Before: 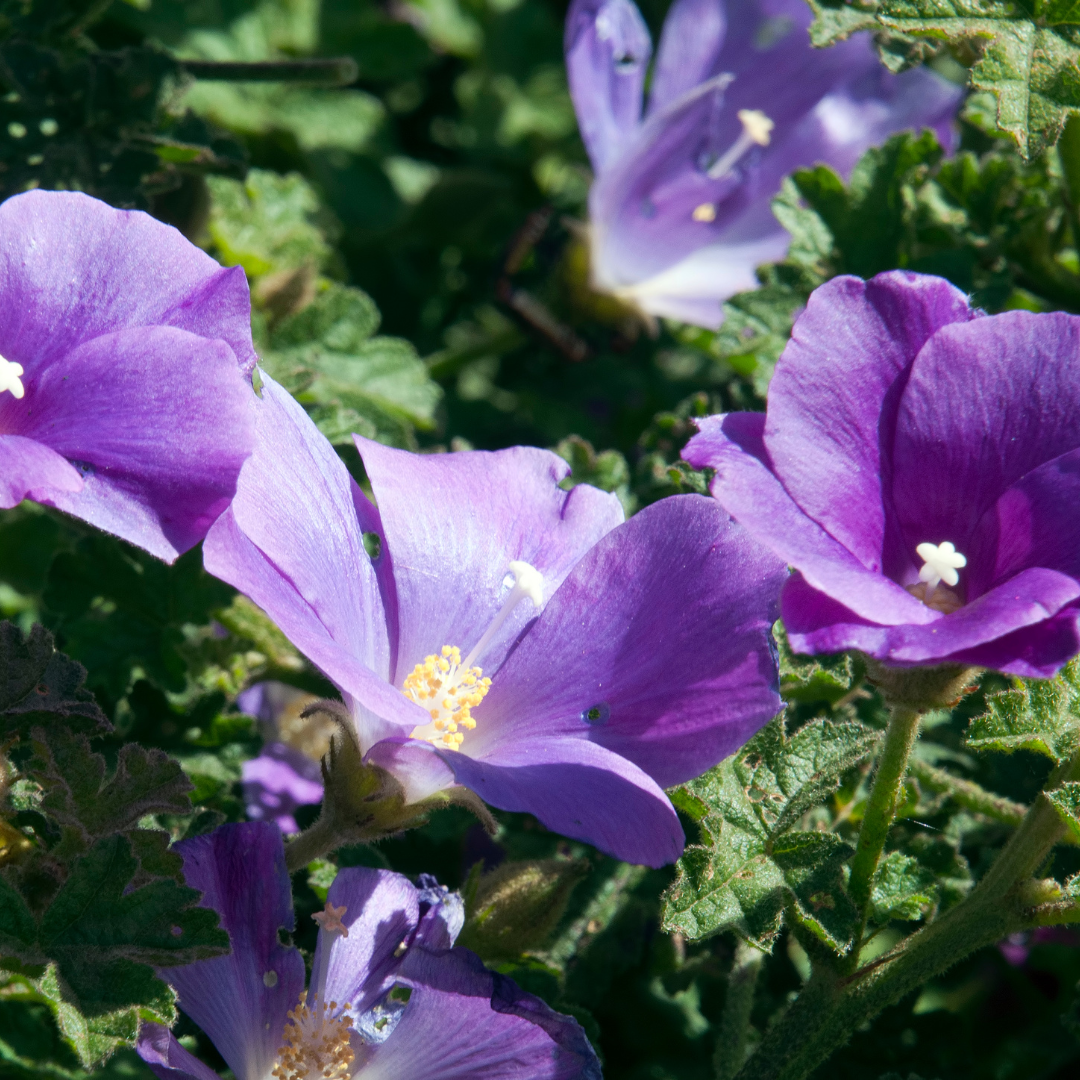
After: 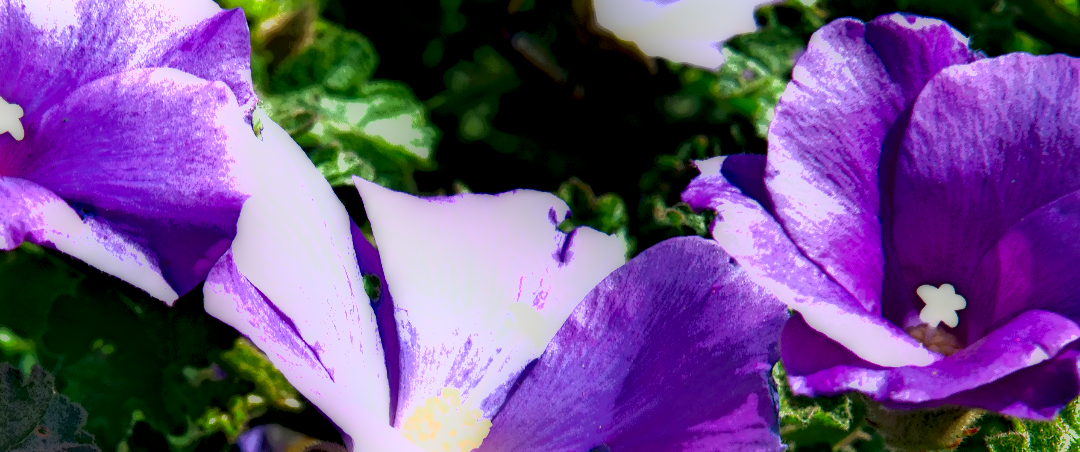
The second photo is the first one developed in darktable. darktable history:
shadows and highlights: highlights color adjustment 42.34%
local contrast: highlights 3%, shadows 218%, detail 164%, midtone range 0.002
crop and rotate: top 23.979%, bottom 34.151%
exposure: black level correction 0, exposure 1.2 EV, compensate highlight preservation false
